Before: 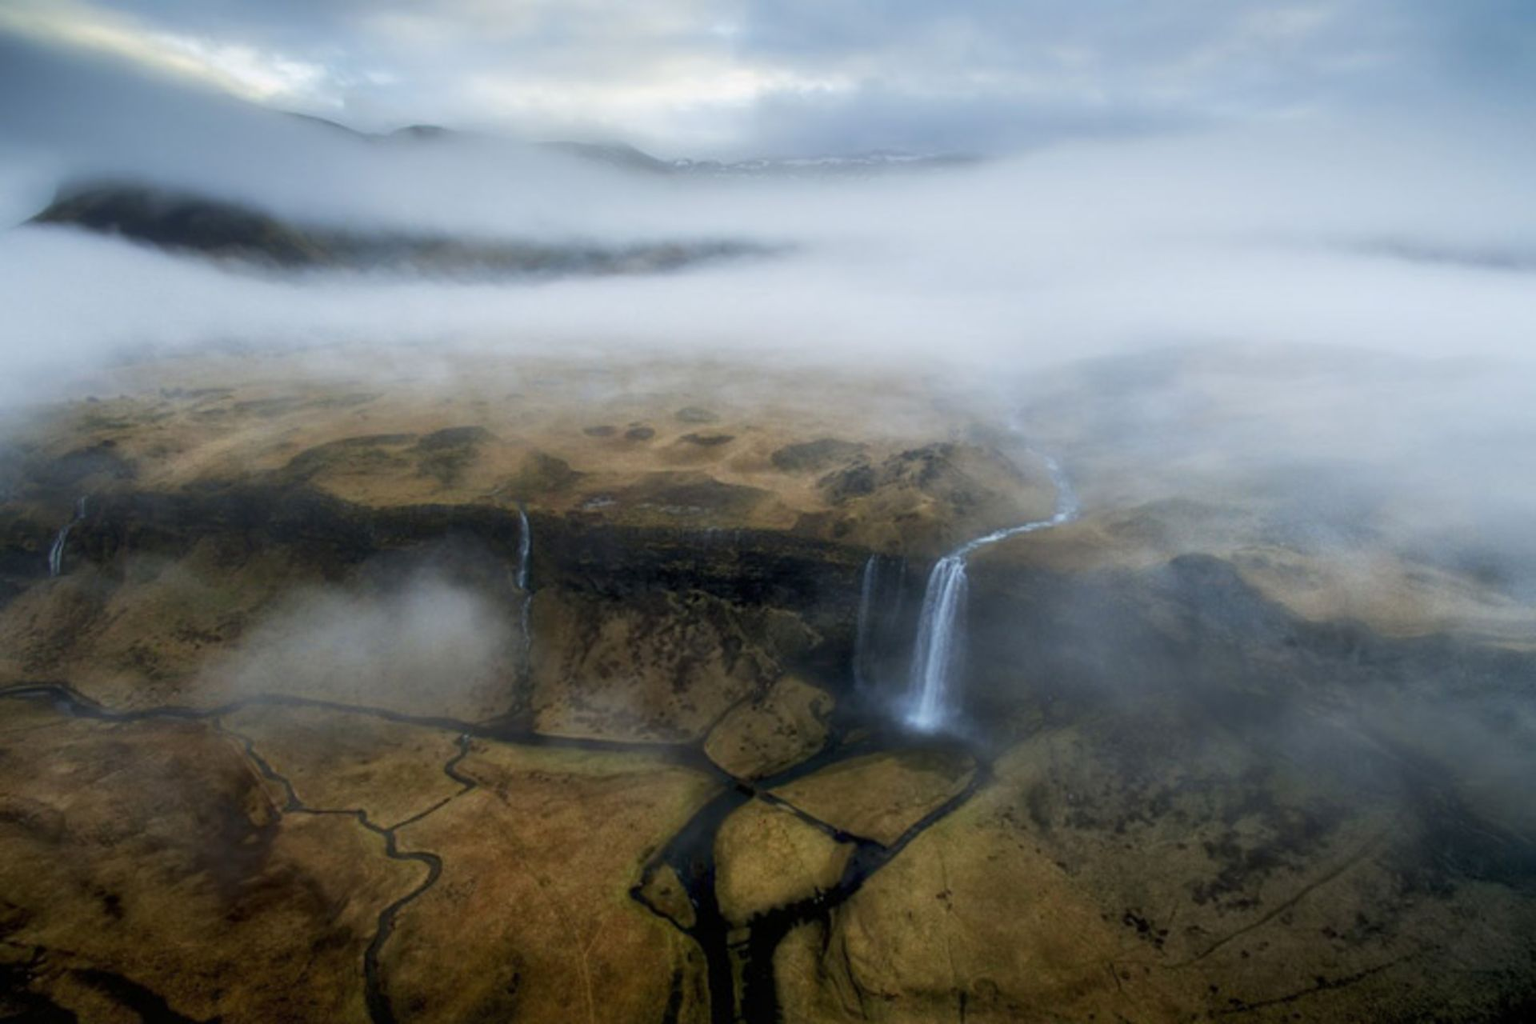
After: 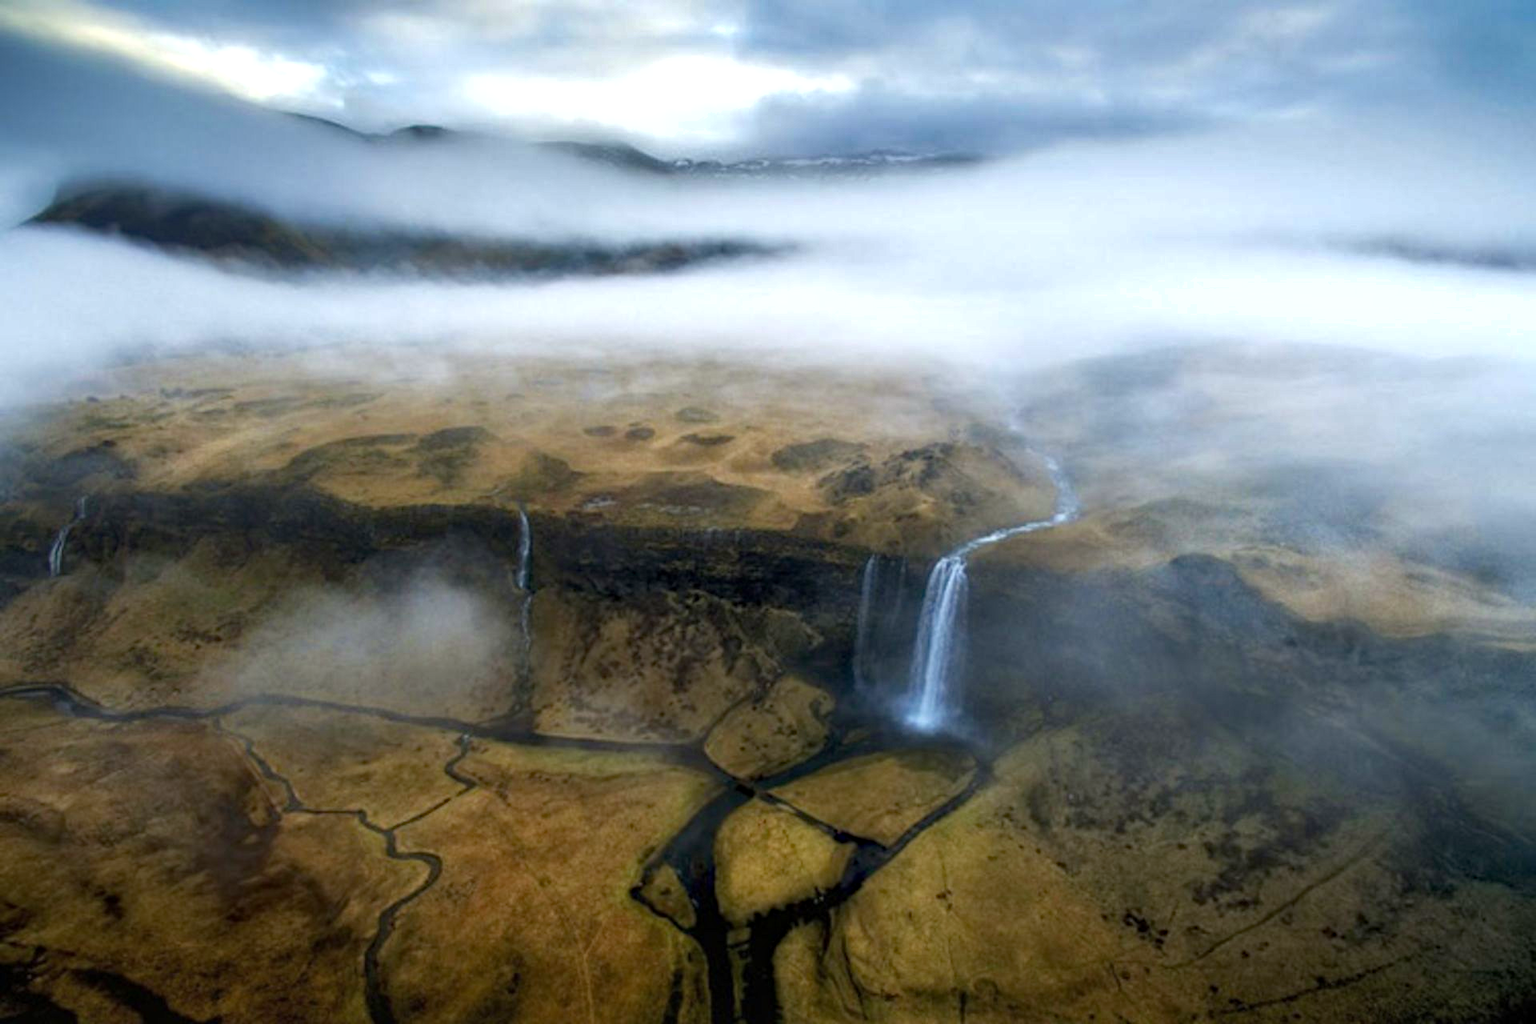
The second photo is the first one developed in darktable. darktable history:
shadows and highlights: shadows 12, white point adjustment 1.2, soften with gaussian
exposure: exposure 0.507 EV, compensate highlight preservation false
haze removal: strength 0.4, distance 0.22, compatibility mode true, adaptive false
